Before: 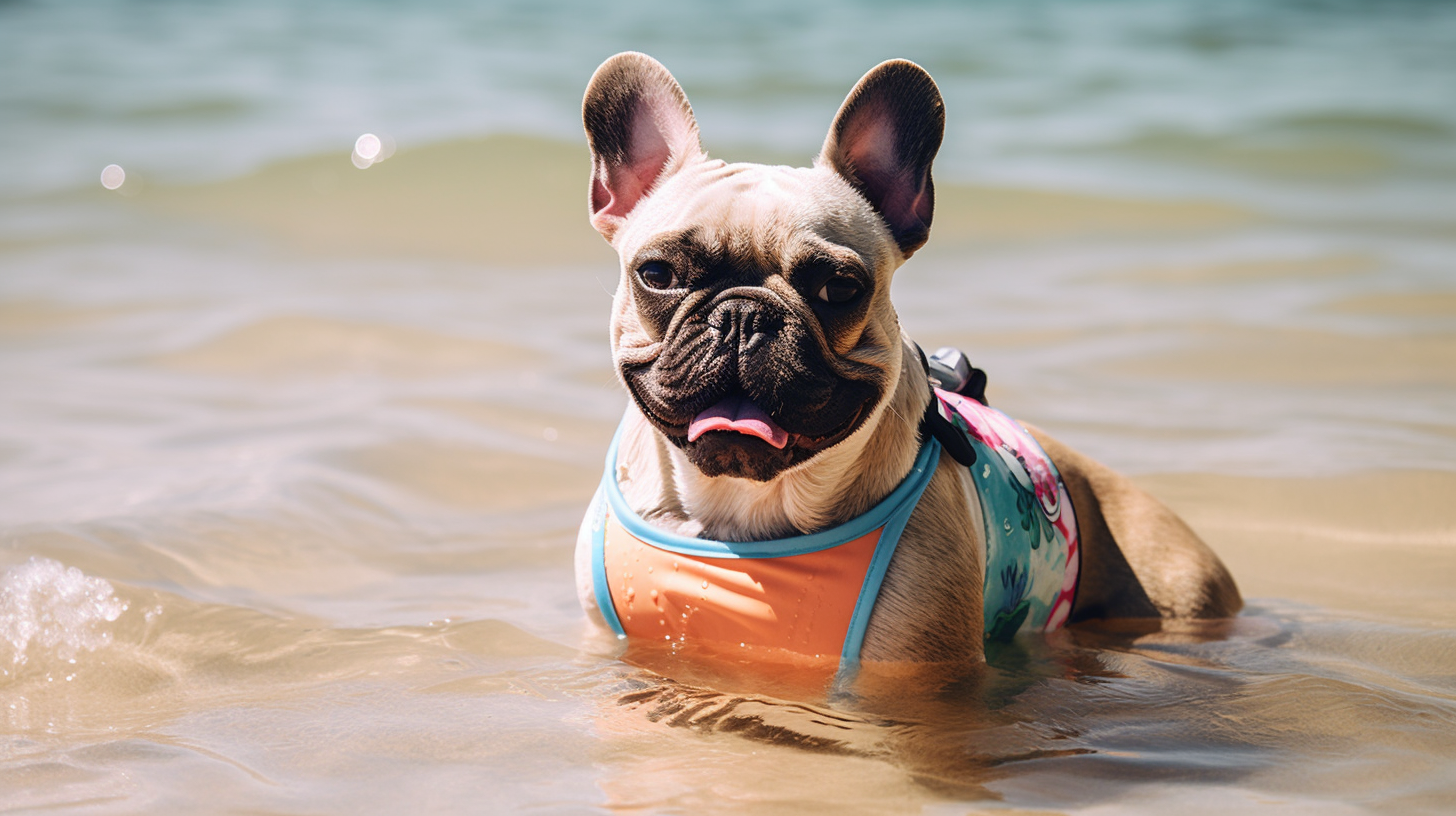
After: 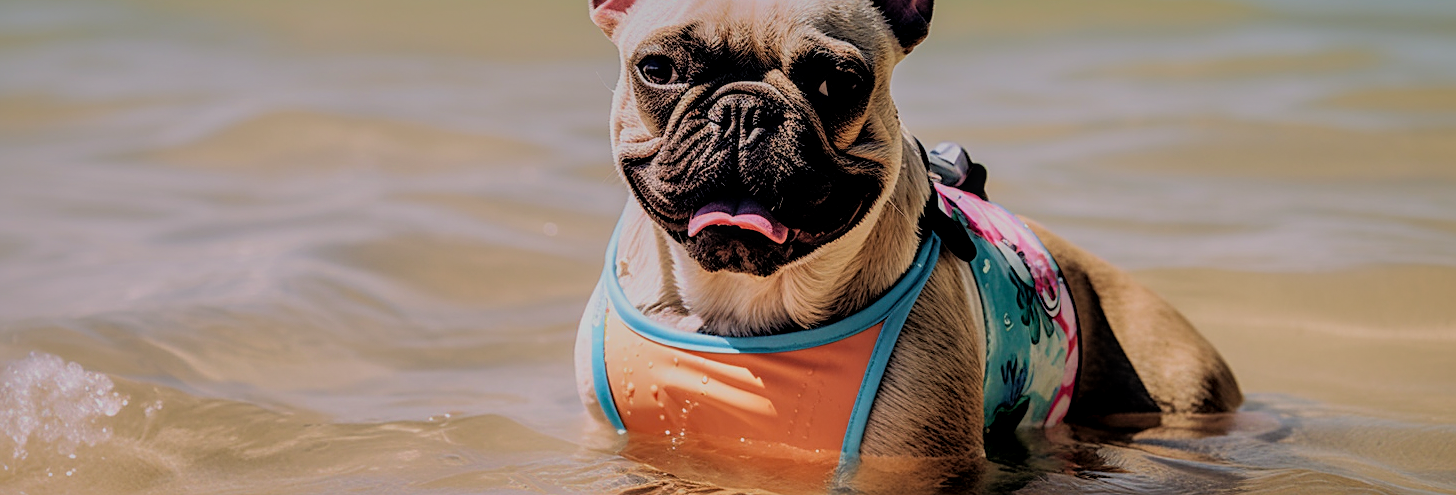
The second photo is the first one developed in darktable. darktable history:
exposure: exposure -0.376 EV, compensate highlight preservation false
filmic rgb: black relative exposure -5.11 EV, white relative exposure 3.97 EV, threshold 2.95 EV, structure ↔ texture 99.36%, hardness 2.88, contrast 1.097, color science v6 (2022), enable highlight reconstruction true
crop and rotate: top 25.218%, bottom 14.002%
tone curve: curves: ch0 [(0, 0) (0.003, 0.003) (0.011, 0.012) (0.025, 0.026) (0.044, 0.046) (0.069, 0.072) (0.1, 0.104) (0.136, 0.141) (0.177, 0.184) (0.224, 0.233) (0.277, 0.288) (0.335, 0.348) (0.399, 0.414) (0.468, 0.486) (0.543, 0.564) (0.623, 0.647) (0.709, 0.736) (0.801, 0.831) (0.898, 0.921) (1, 1)], color space Lab, linked channels
local contrast: on, module defaults
sharpen: on, module defaults
shadows and highlights: highlights -60.11
velvia: on, module defaults
